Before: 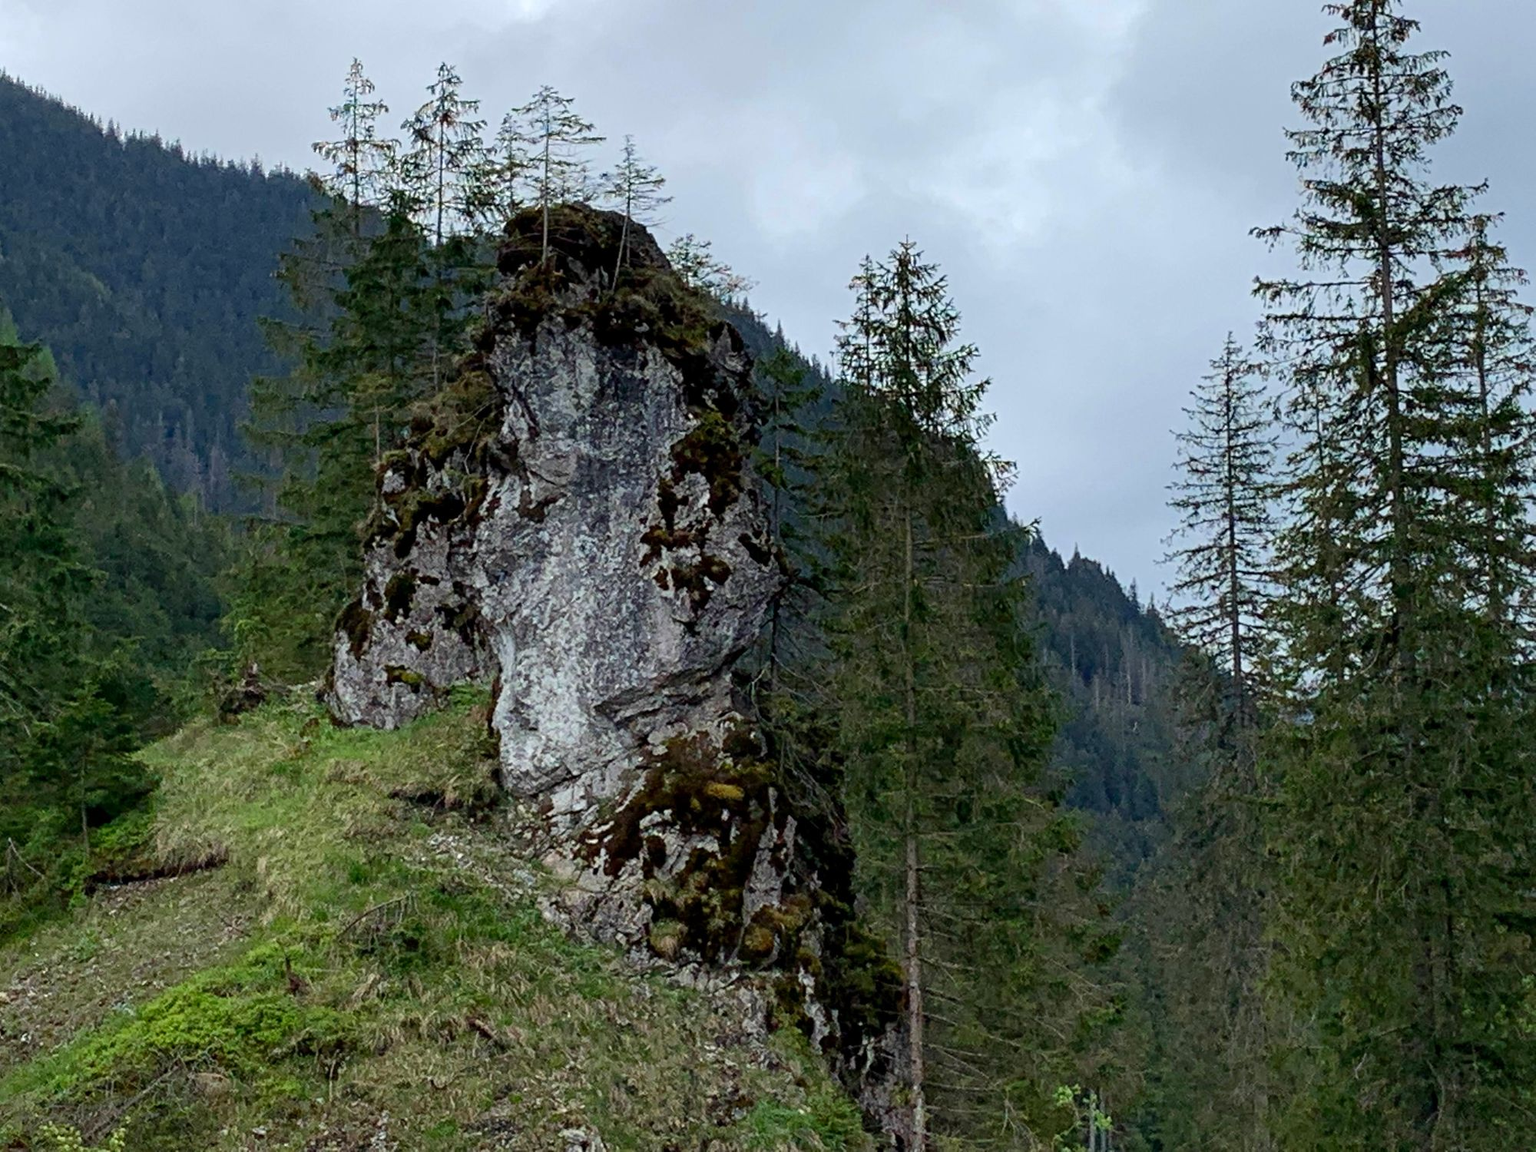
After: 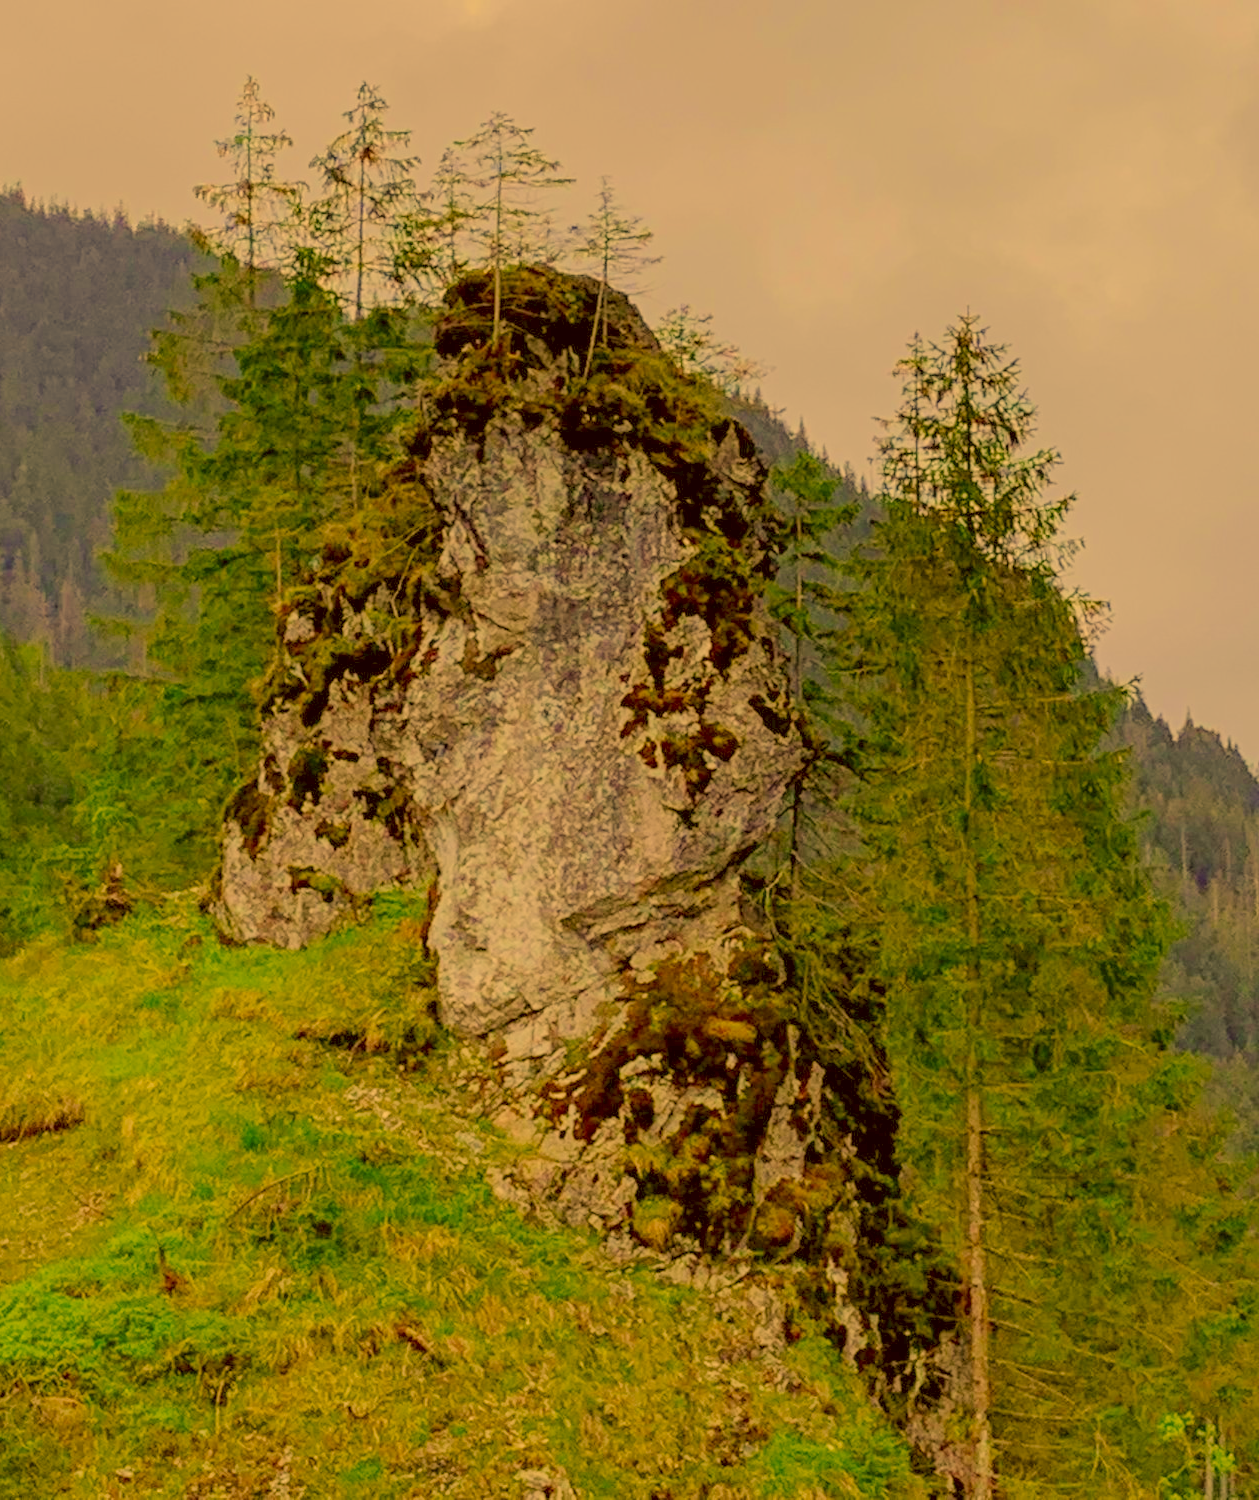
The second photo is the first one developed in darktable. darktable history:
exposure: black level correction 0, exposure 1.125 EV, compensate exposure bias true, compensate highlight preservation false
crop: left 10.696%, right 26.344%
filmic rgb: black relative exposure -13.87 EV, white relative exposure 7.99 EV, hardness 3.74, latitude 49.19%, contrast 0.504
local contrast: highlights 100%, shadows 98%, detail 131%, midtone range 0.2
color correction: highlights a* 11.08, highlights b* 30.66, shadows a* 2.67, shadows b* 17.15, saturation 1.72
